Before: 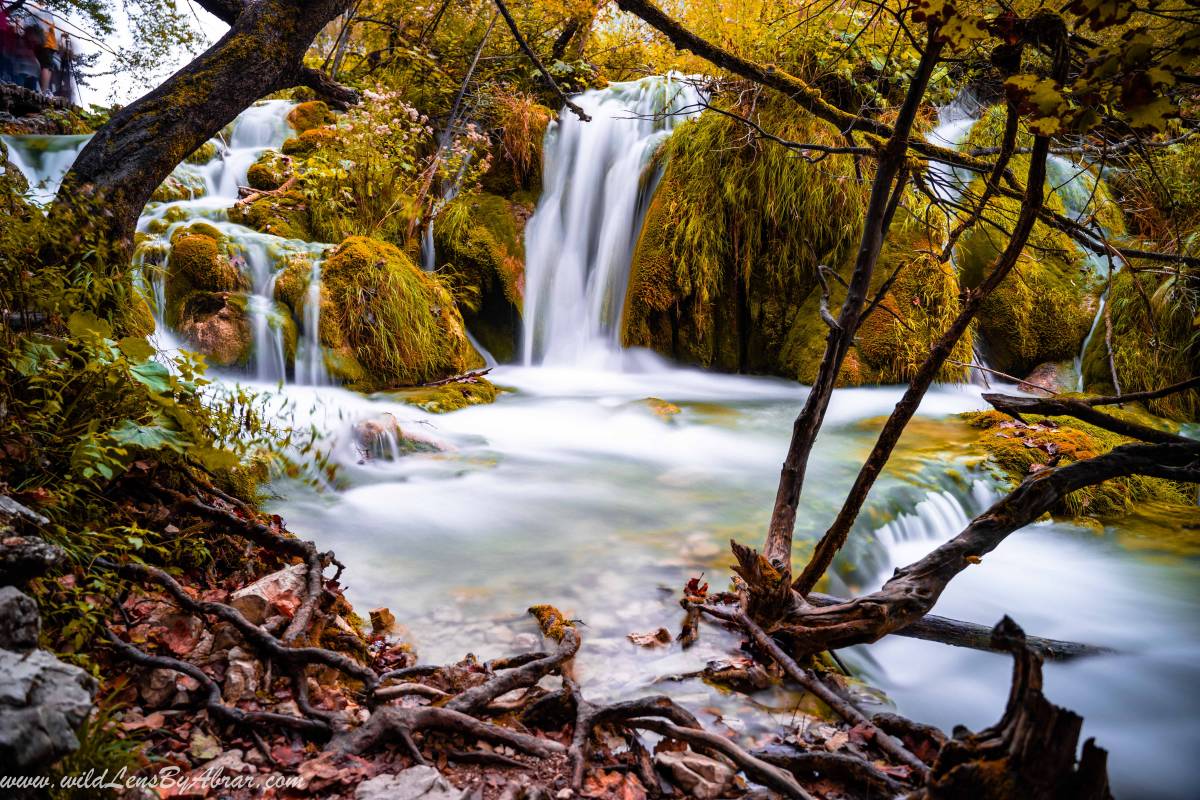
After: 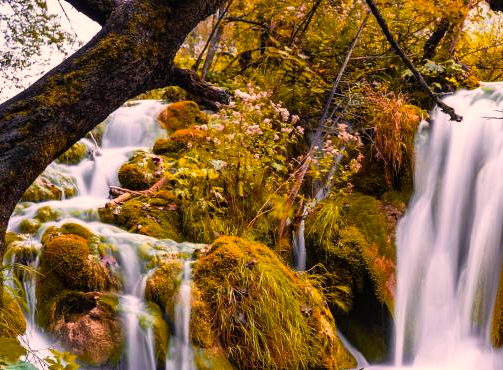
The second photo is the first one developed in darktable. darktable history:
crop and rotate: left 10.817%, top 0.062%, right 47.194%, bottom 53.626%
color correction: highlights a* 11.96, highlights b* 11.58
